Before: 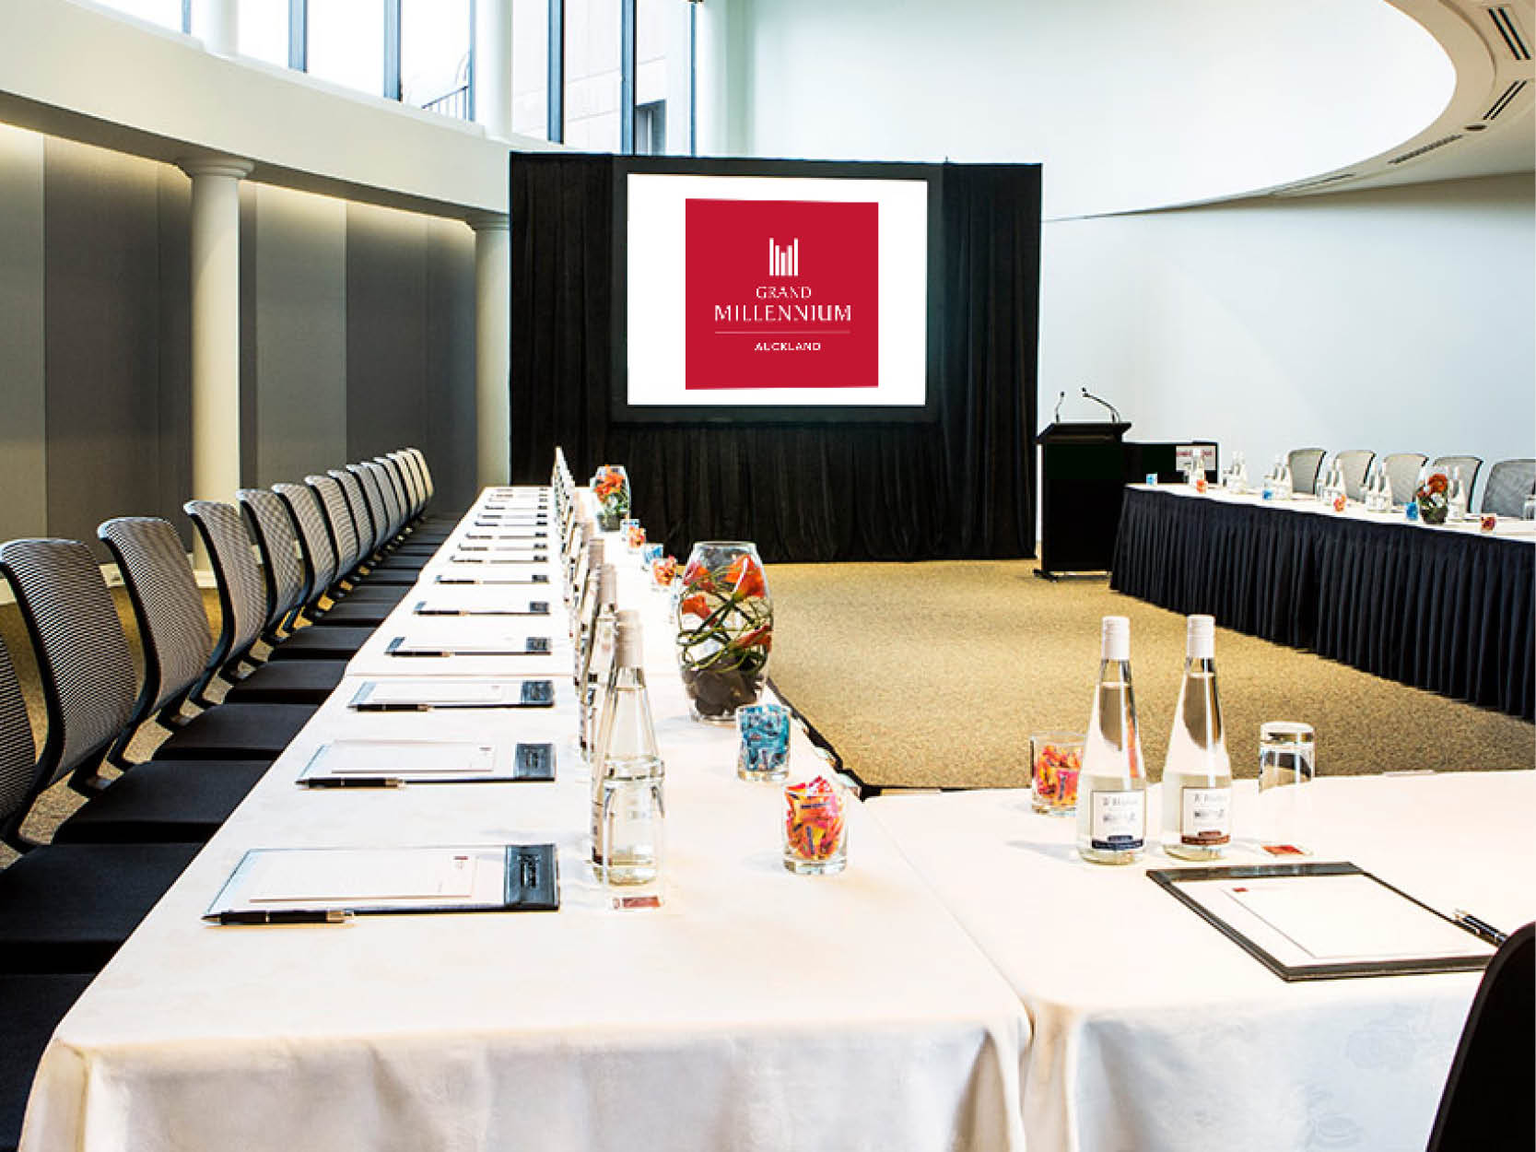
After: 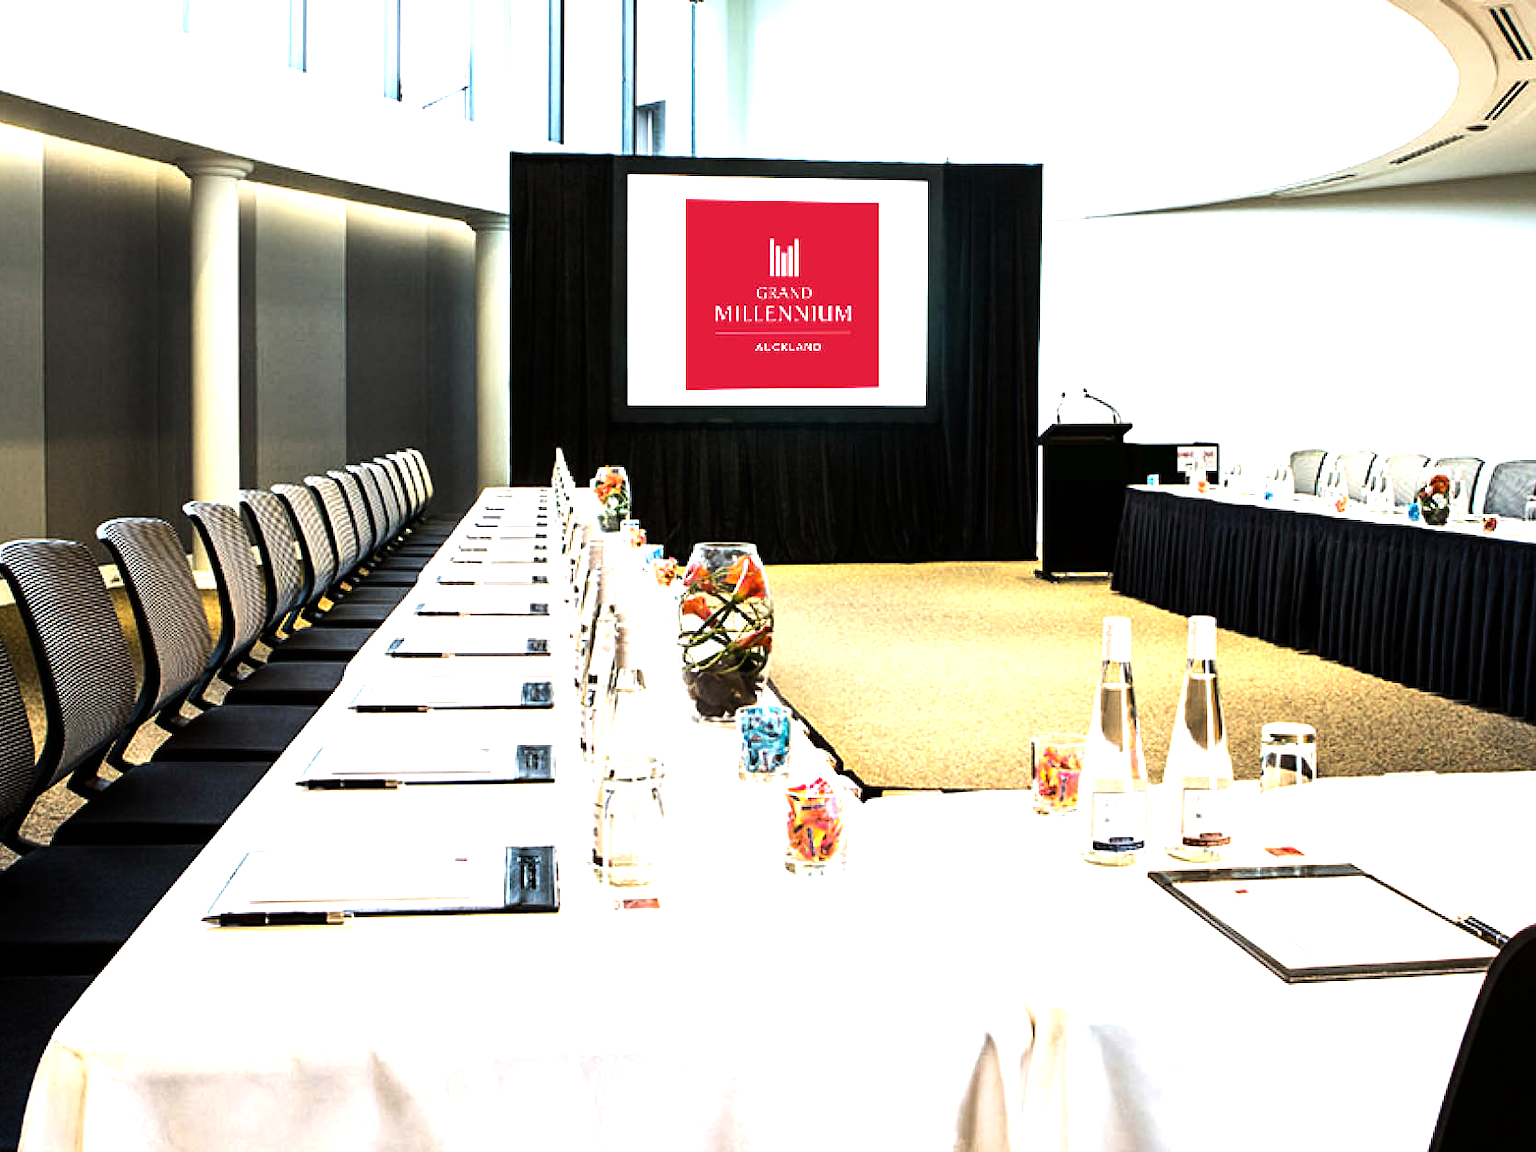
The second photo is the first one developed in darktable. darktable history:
tone equalizer: -8 EV -1.08 EV, -7 EV -1 EV, -6 EV -0.891 EV, -5 EV -0.602 EV, -3 EV 0.551 EV, -2 EV 0.878 EV, -1 EV 0.995 EV, +0 EV 1.06 EV, edges refinement/feathering 500, mask exposure compensation -1.57 EV, preserve details no
crop and rotate: left 0.149%, bottom 0.007%
